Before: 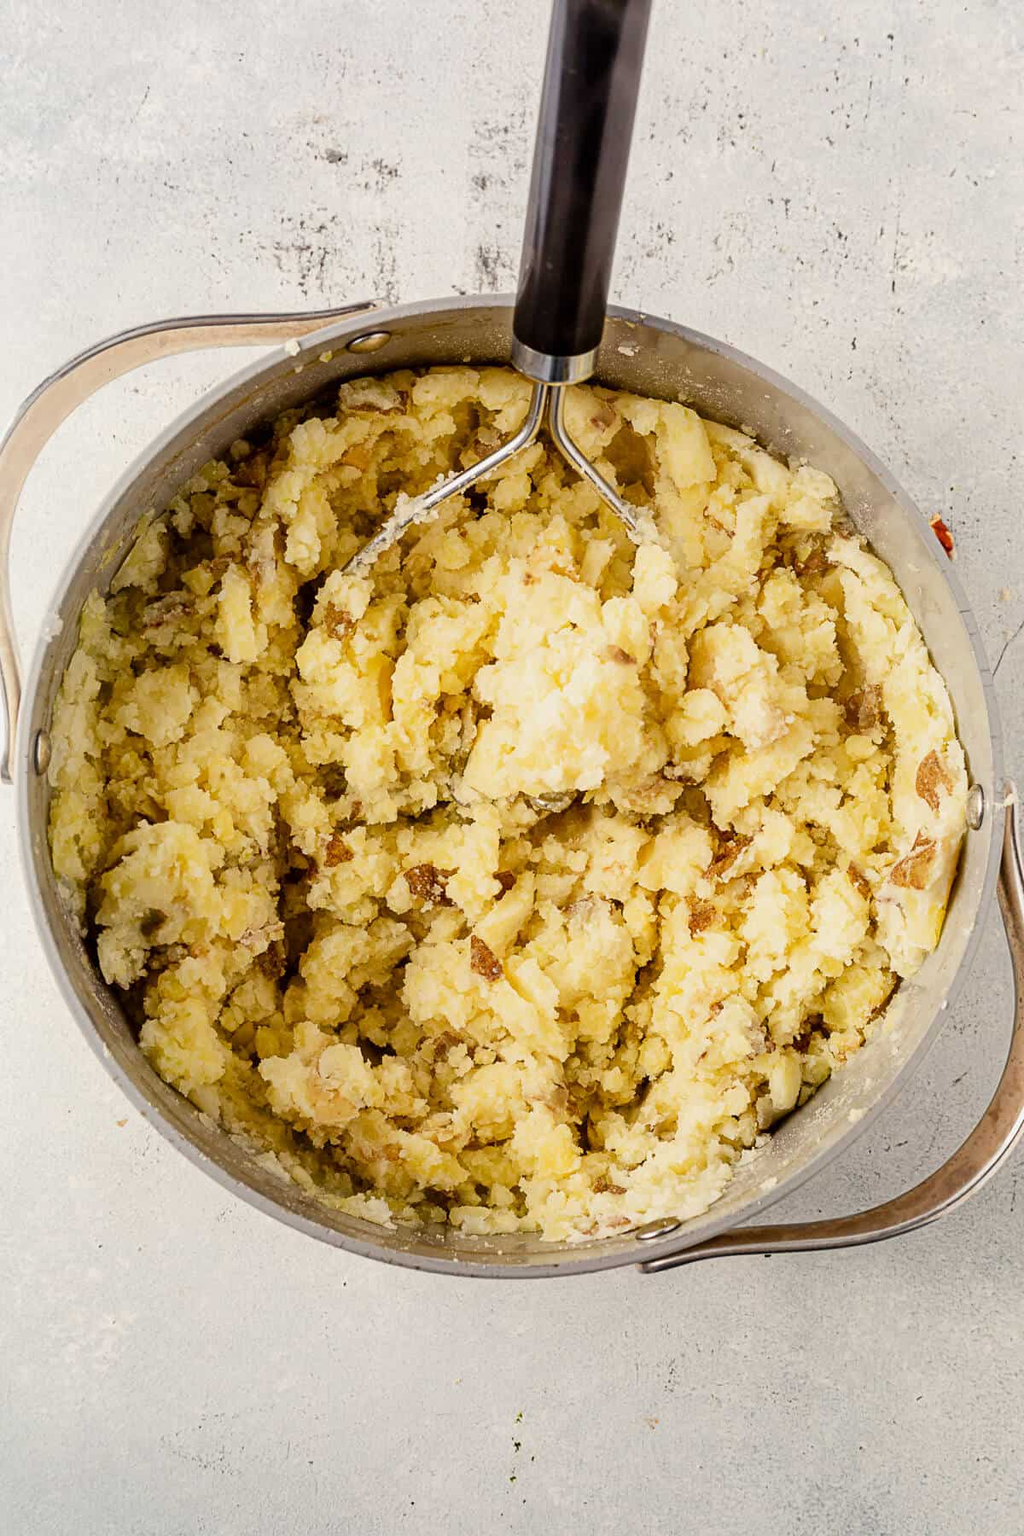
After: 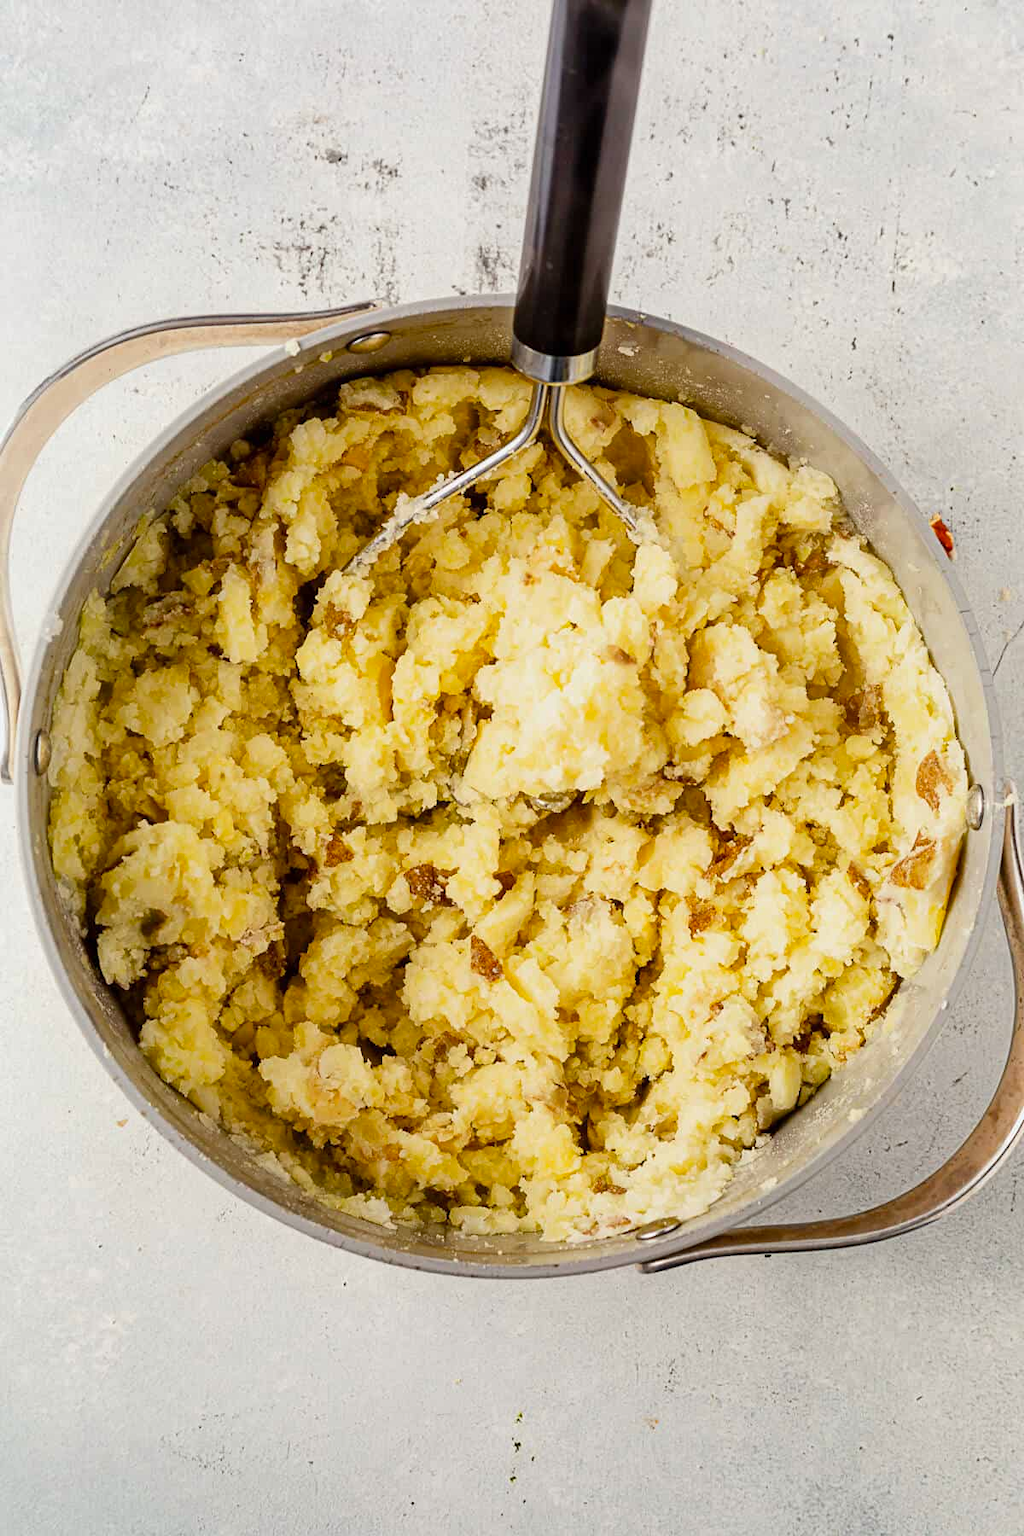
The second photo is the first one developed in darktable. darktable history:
color balance: output saturation 110%
white balance: red 0.986, blue 1.01
